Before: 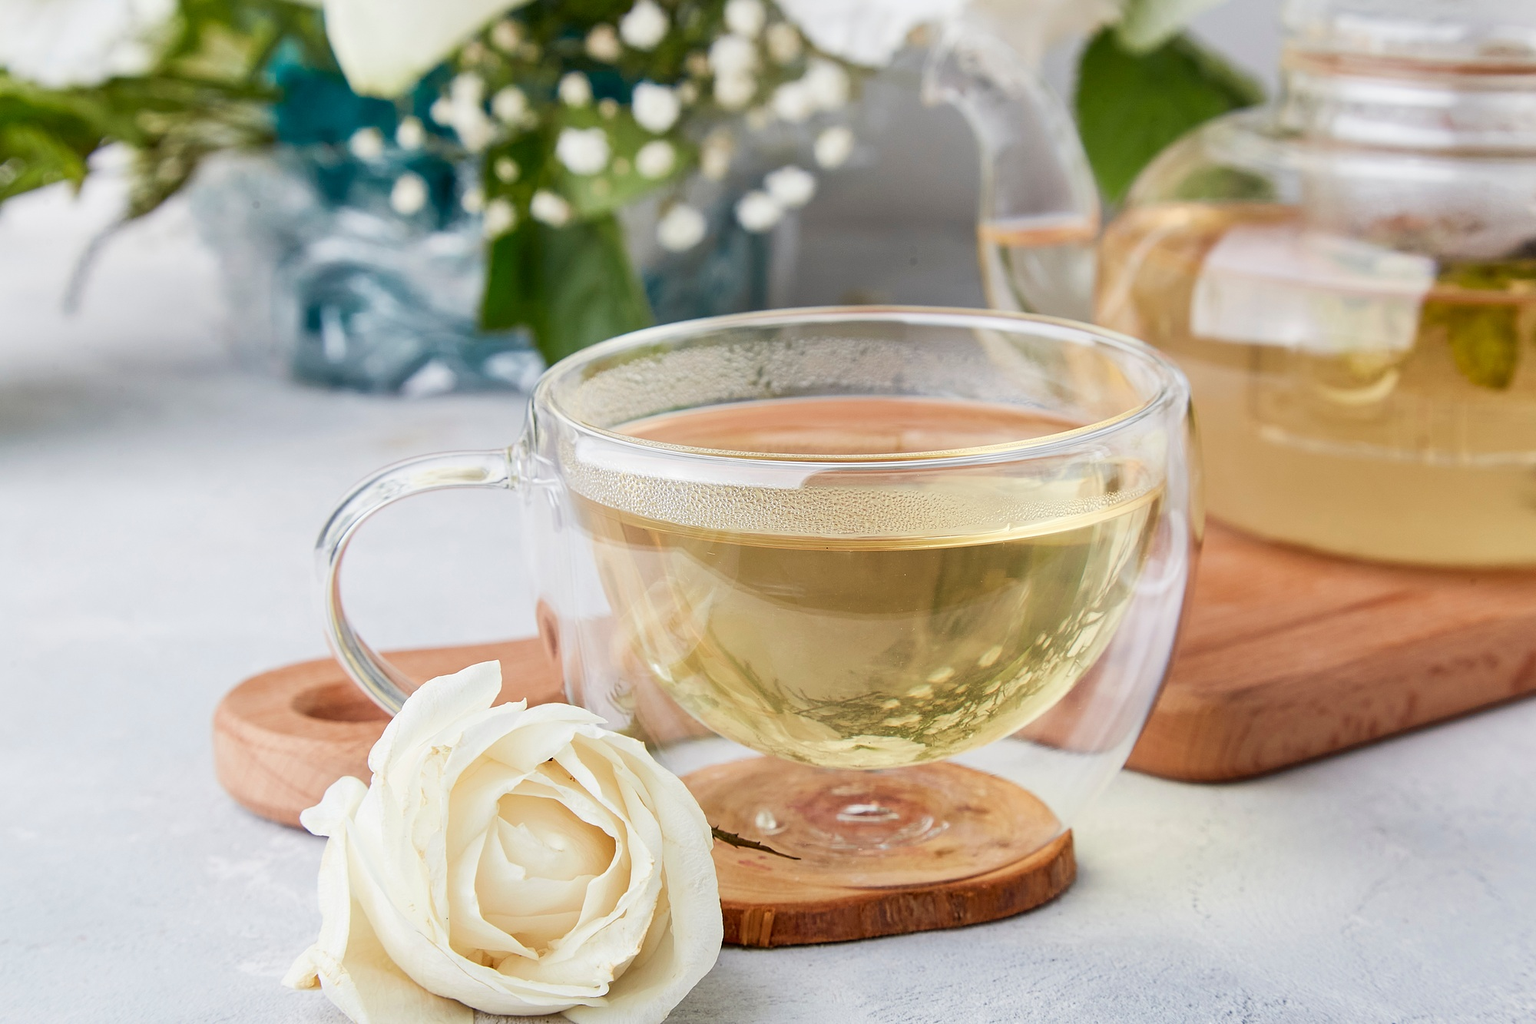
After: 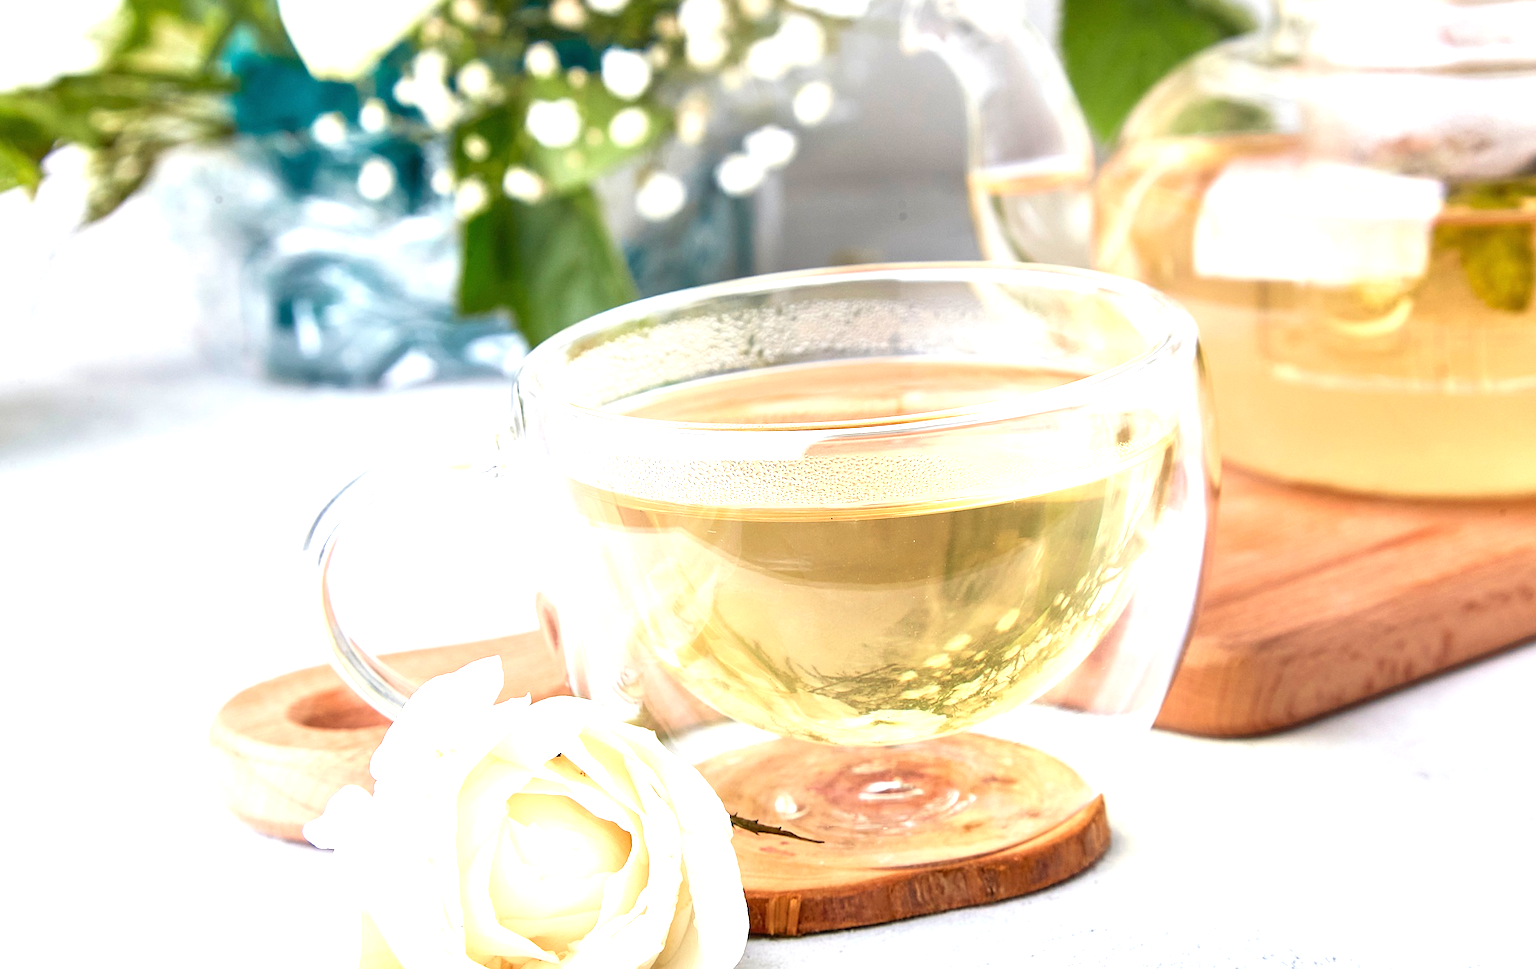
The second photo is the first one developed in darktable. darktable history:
exposure: black level correction 0, exposure 1.1 EV, compensate exposure bias true, compensate highlight preservation false
rotate and perspective: rotation -3.52°, crop left 0.036, crop right 0.964, crop top 0.081, crop bottom 0.919
